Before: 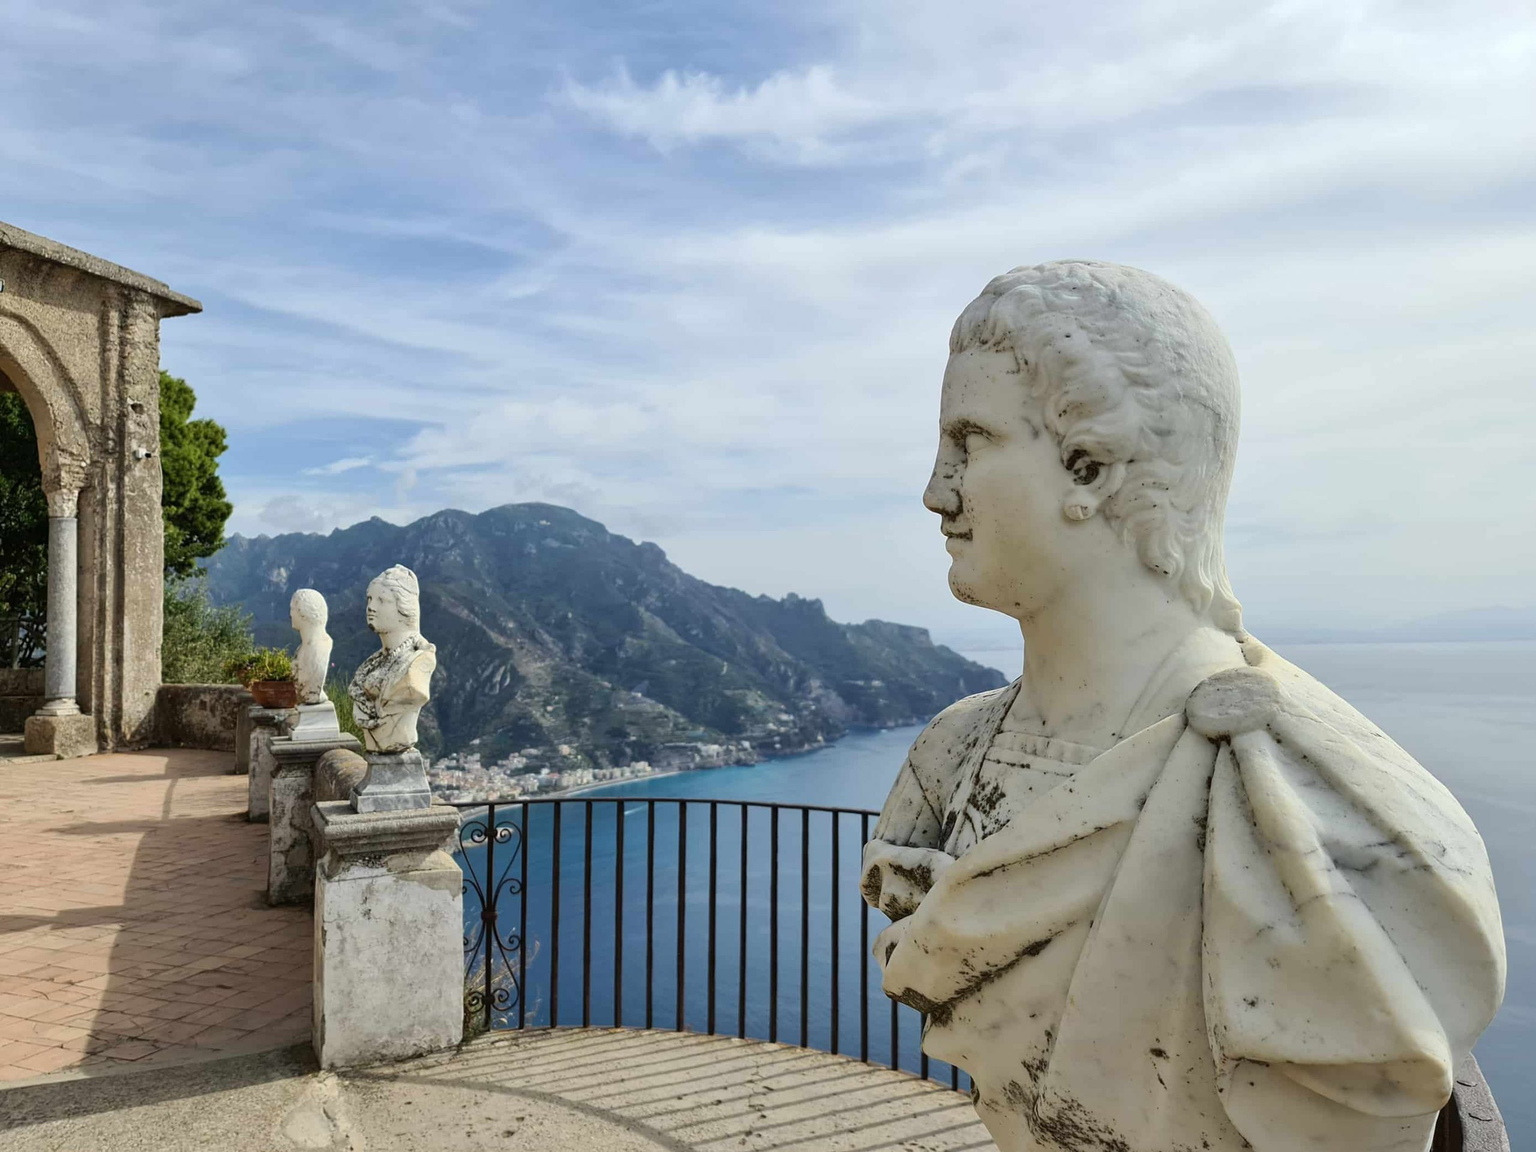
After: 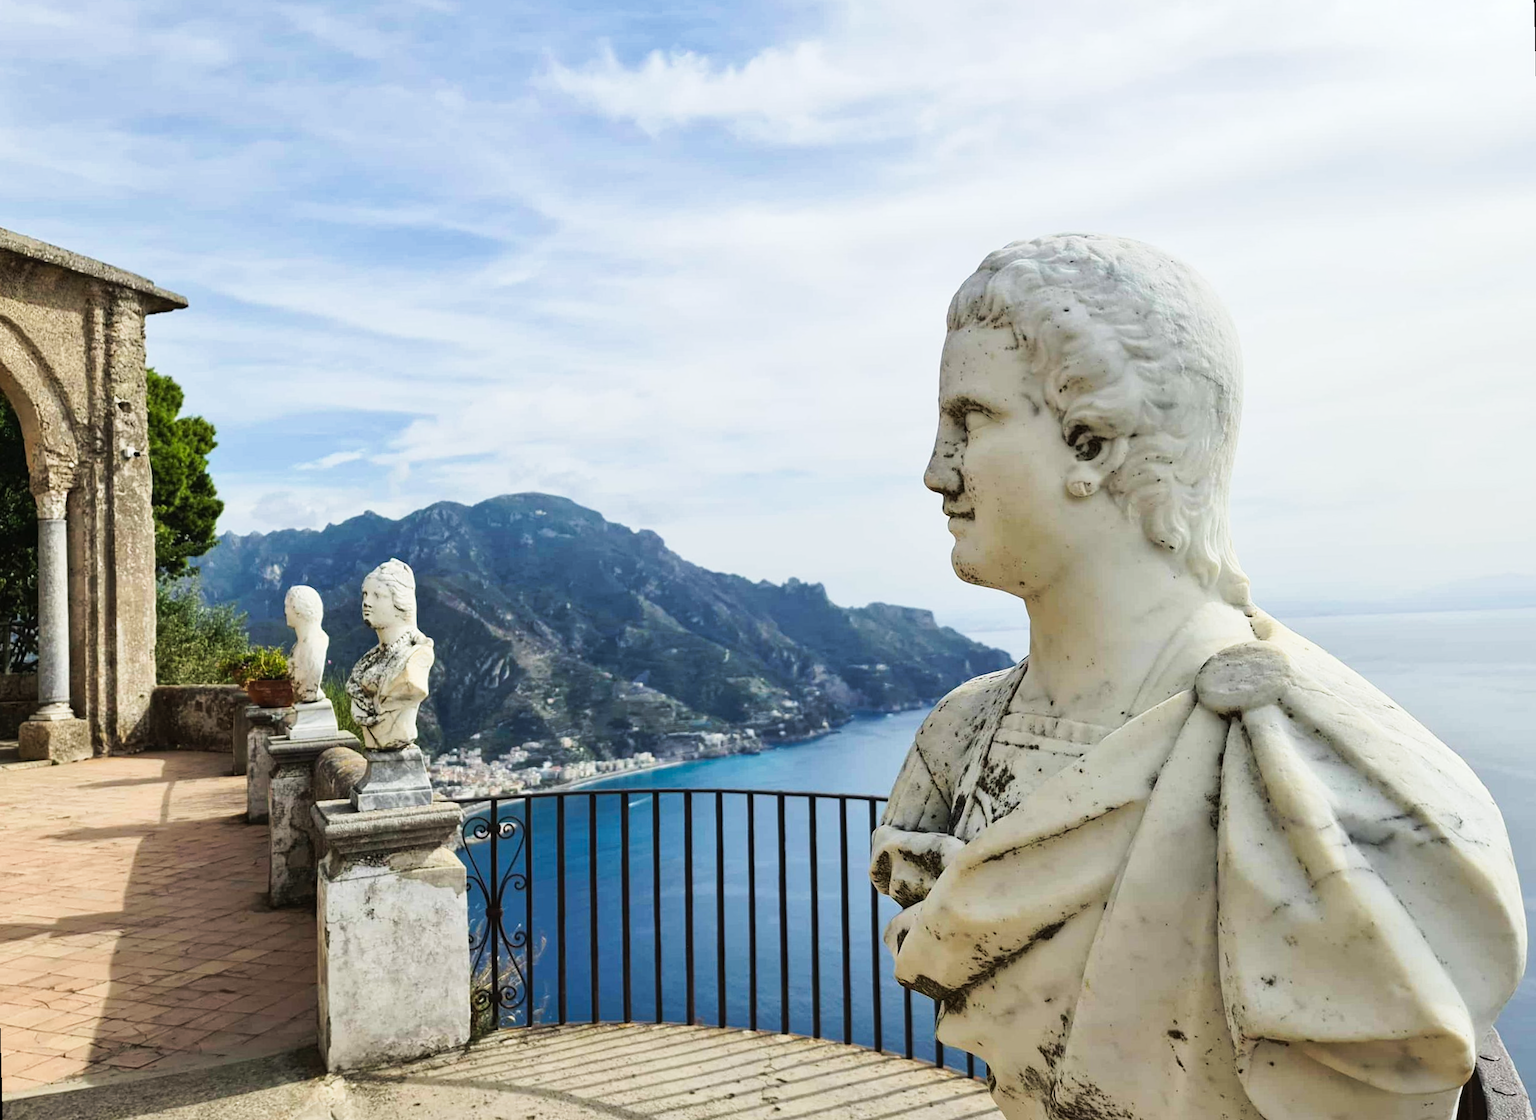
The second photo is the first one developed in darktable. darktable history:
rotate and perspective: rotation -1.42°, crop left 0.016, crop right 0.984, crop top 0.035, crop bottom 0.965
tone curve: curves: ch0 [(0, 0) (0.003, 0.011) (0.011, 0.019) (0.025, 0.03) (0.044, 0.045) (0.069, 0.061) (0.1, 0.085) (0.136, 0.119) (0.177, 0.159) (0.224, 0.205) (0.277, 0.261) (0.335, 0.329) (0.399, 0.407) (0.468, 0.508) (0.543, 0.606) (0.623, 0.71) (0.709, 0.815) (0.801, 0.903) (0.898, 0.957) (1, 1)], preserve colors none
